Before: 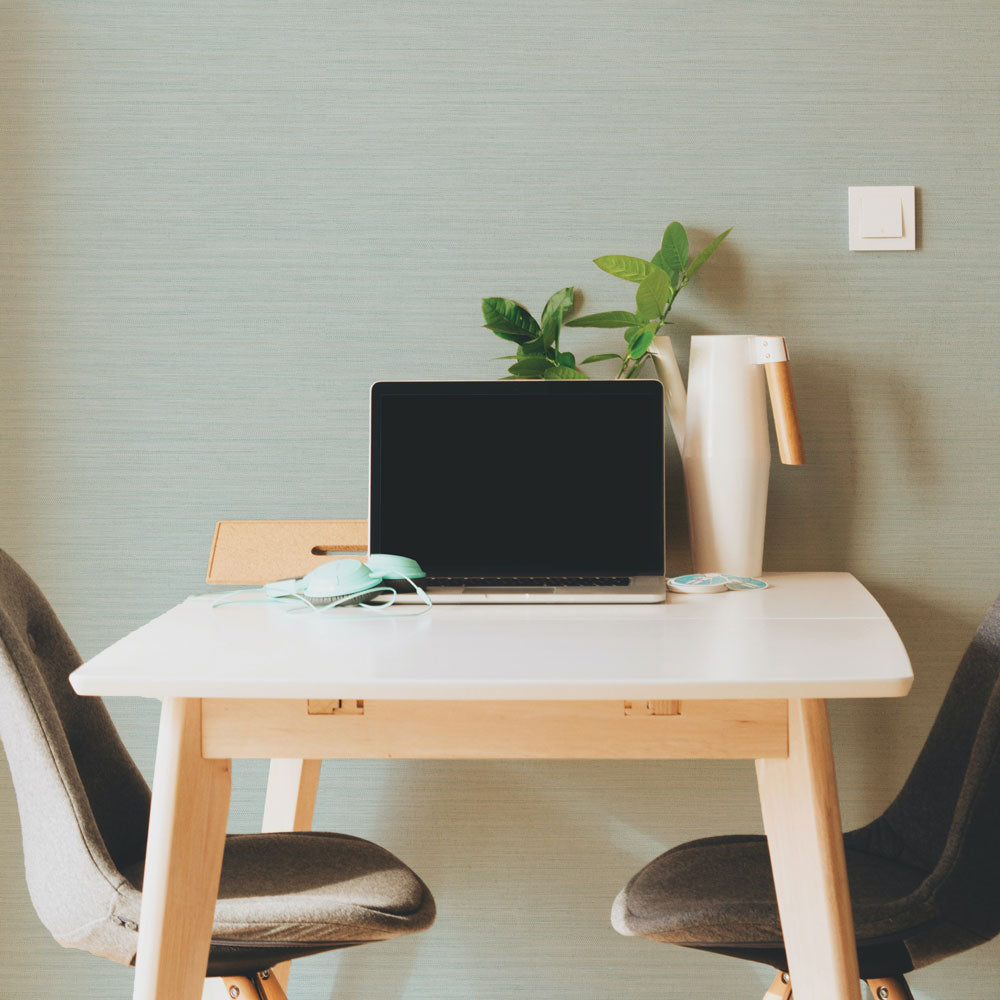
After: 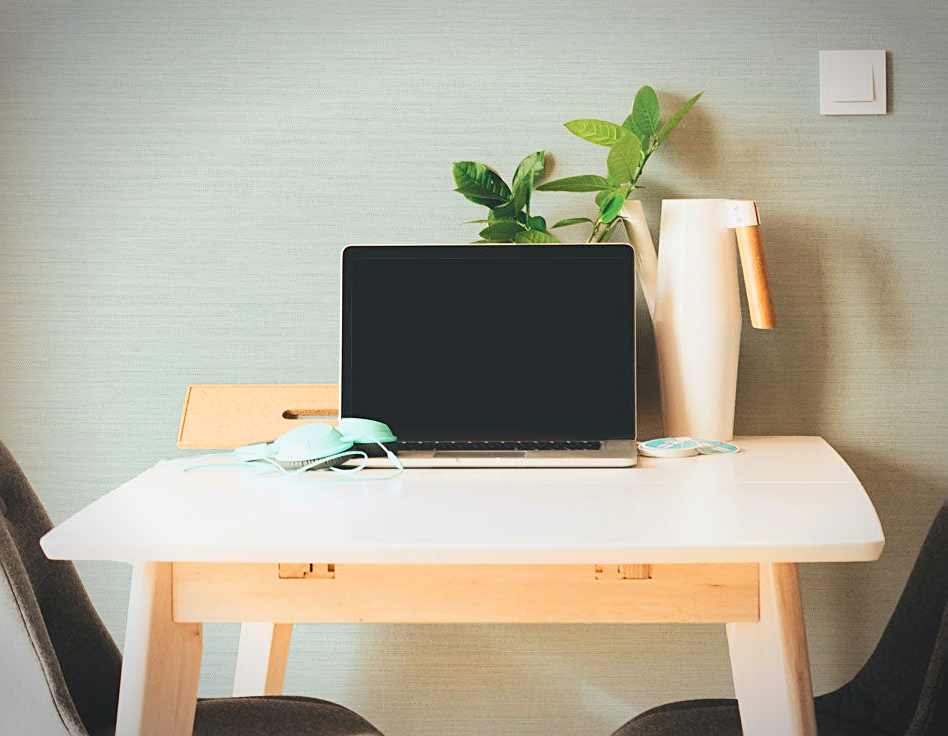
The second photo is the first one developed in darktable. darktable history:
vignetting: automatic ratio true
sharpen: on, module defaults
crop and rotate: left 2.928%, top 13.639%, right 2.193%, bottom 12.7%
contrast brightness saturation: contrast 0.197, brightness 0.156, saturation 0.224
